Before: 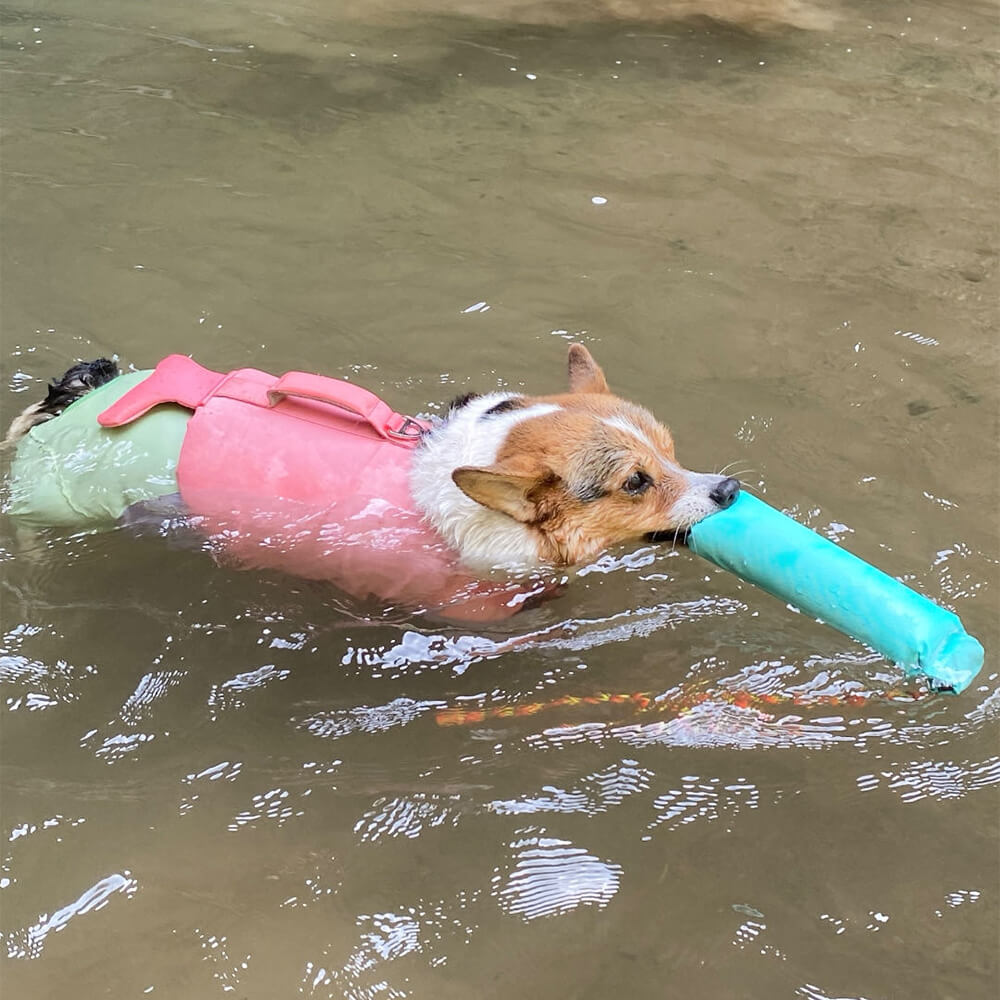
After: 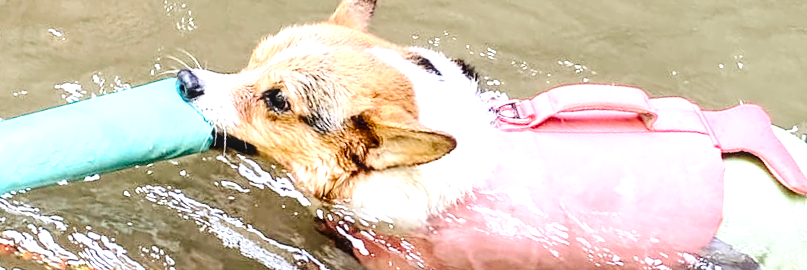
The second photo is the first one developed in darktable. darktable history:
tone equalizer: -8 EV -0.75 EV, -7 EV -0.7 EV, -6 EV -0.6 EV, -5 EV -0.4 EV, -3 EV 0.4 EV, -2 EV 0.6 EV, -1 EV 0.7 EV, +0 EV 0.75 EV, edges refinement/feathering 500, mask exposure compensation -1.57 EV, preserve details no
local contrast: on, module defaults
exposure: exposure 0.207 EV, compensate highlight preservation false
crop and rotate: angle 16.12°, top 30.835%, bottom 35.653%
tone curve: curves: ch0 [(0, 0) (0.003, 0.003) (0.011, 0.005) (0.025, 0.008) (0.044, 0.012) (0.069, 0.02) (0.1, 0.031) (0.136, 0.047) (0.177, 0.088) (0.224, 0.141) (0.277, 0.222) (0.335, 0.32) (0.399, 0.422) (0.468, 0.523) (0.543, 0.623) (0.623, 0.716) (0.709, 0.796) (0.801, 0.88) (0.898, 0.958) (1, 1)], preserve colors none
